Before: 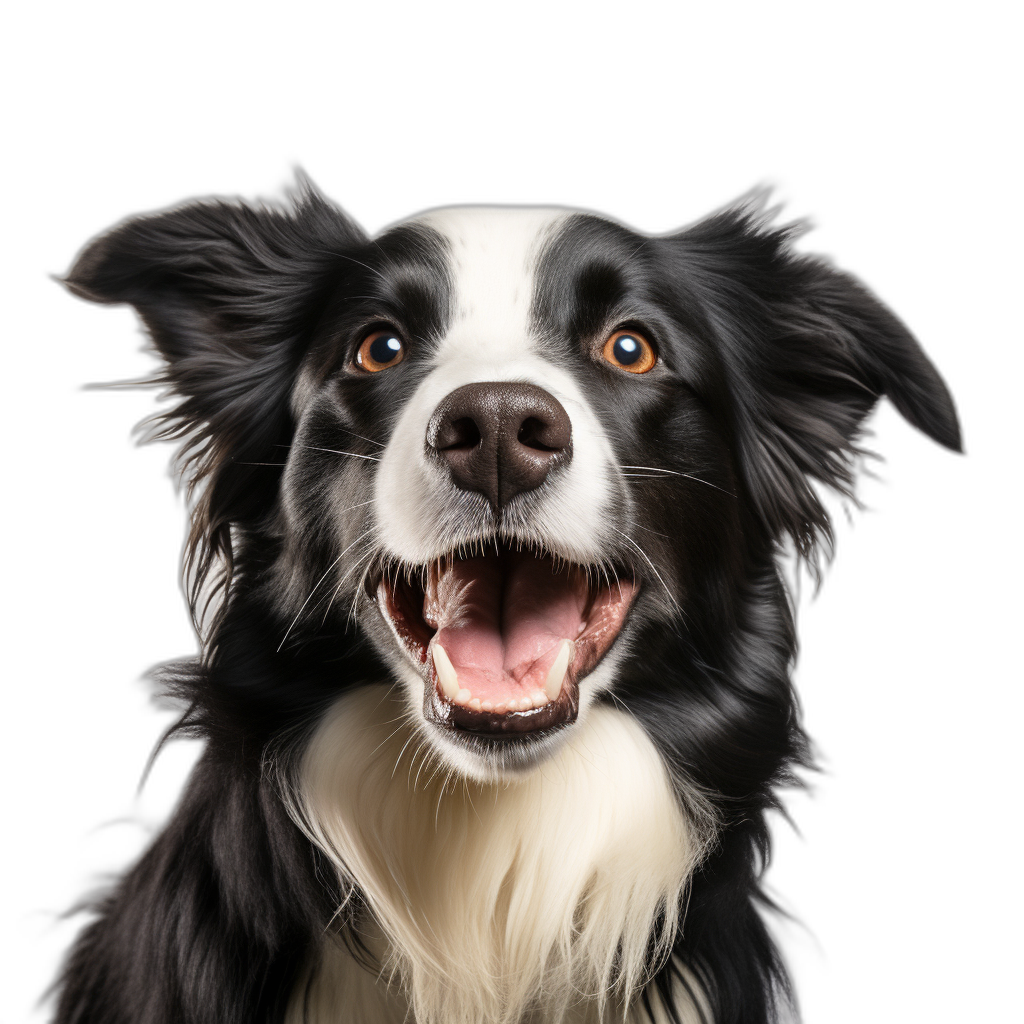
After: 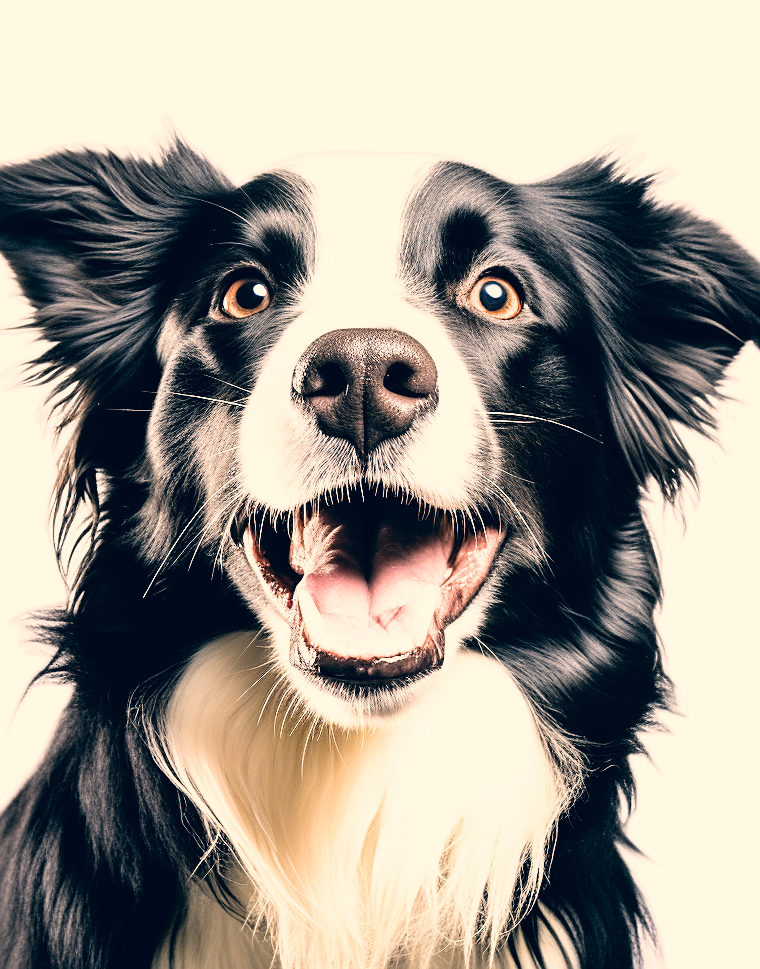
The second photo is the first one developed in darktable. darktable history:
sharpen: amount 0.498
exposure: black level correction 0, exposure 1.556 EV, compensate highlight preservation false
color correction: highlights a* 10.32, highlights b* 14.53, shadows a* -9.85, shadows b* -14.97
crop and rotate: left 13.129%, top 5.291%, right 12.616%
filmic rgb: black relative exposure -5.13 EV, white relative exposure 3.54 EV, threshold 2.98 EV, structure ↔ texture 99.13%, hardness 3.18, contrast 1.391, highlights saturation mix -49.04%, enable highlight reconstruction true
